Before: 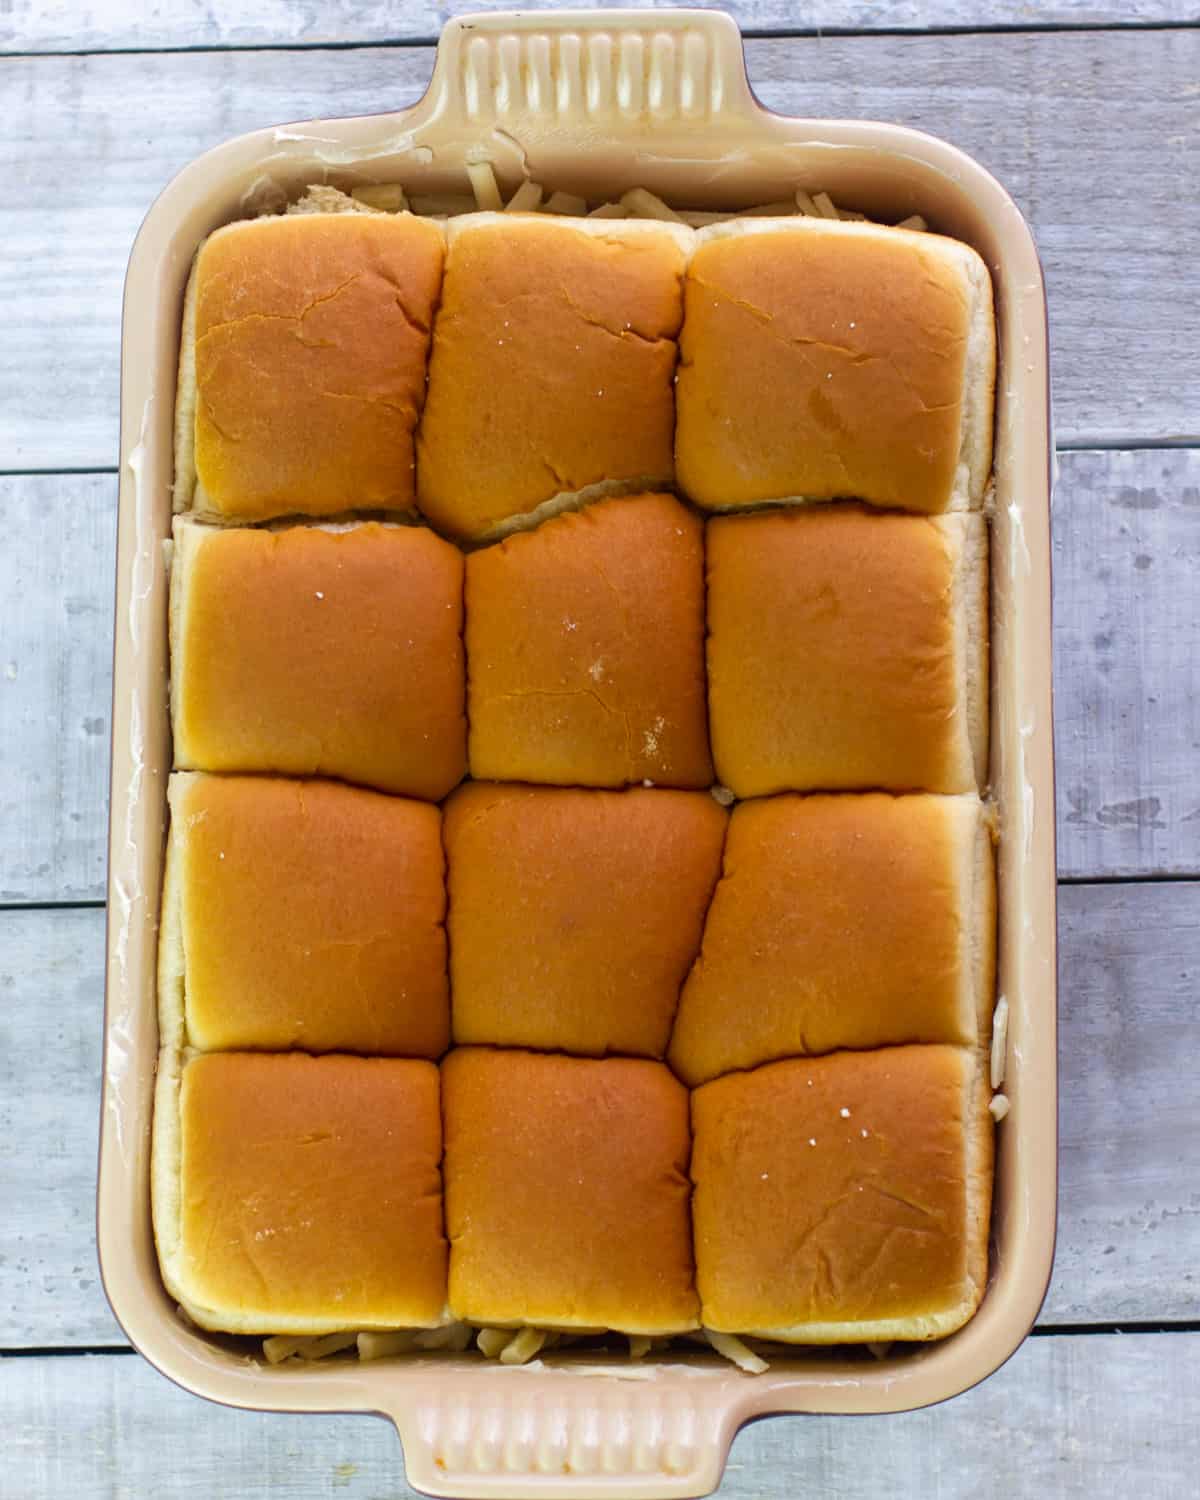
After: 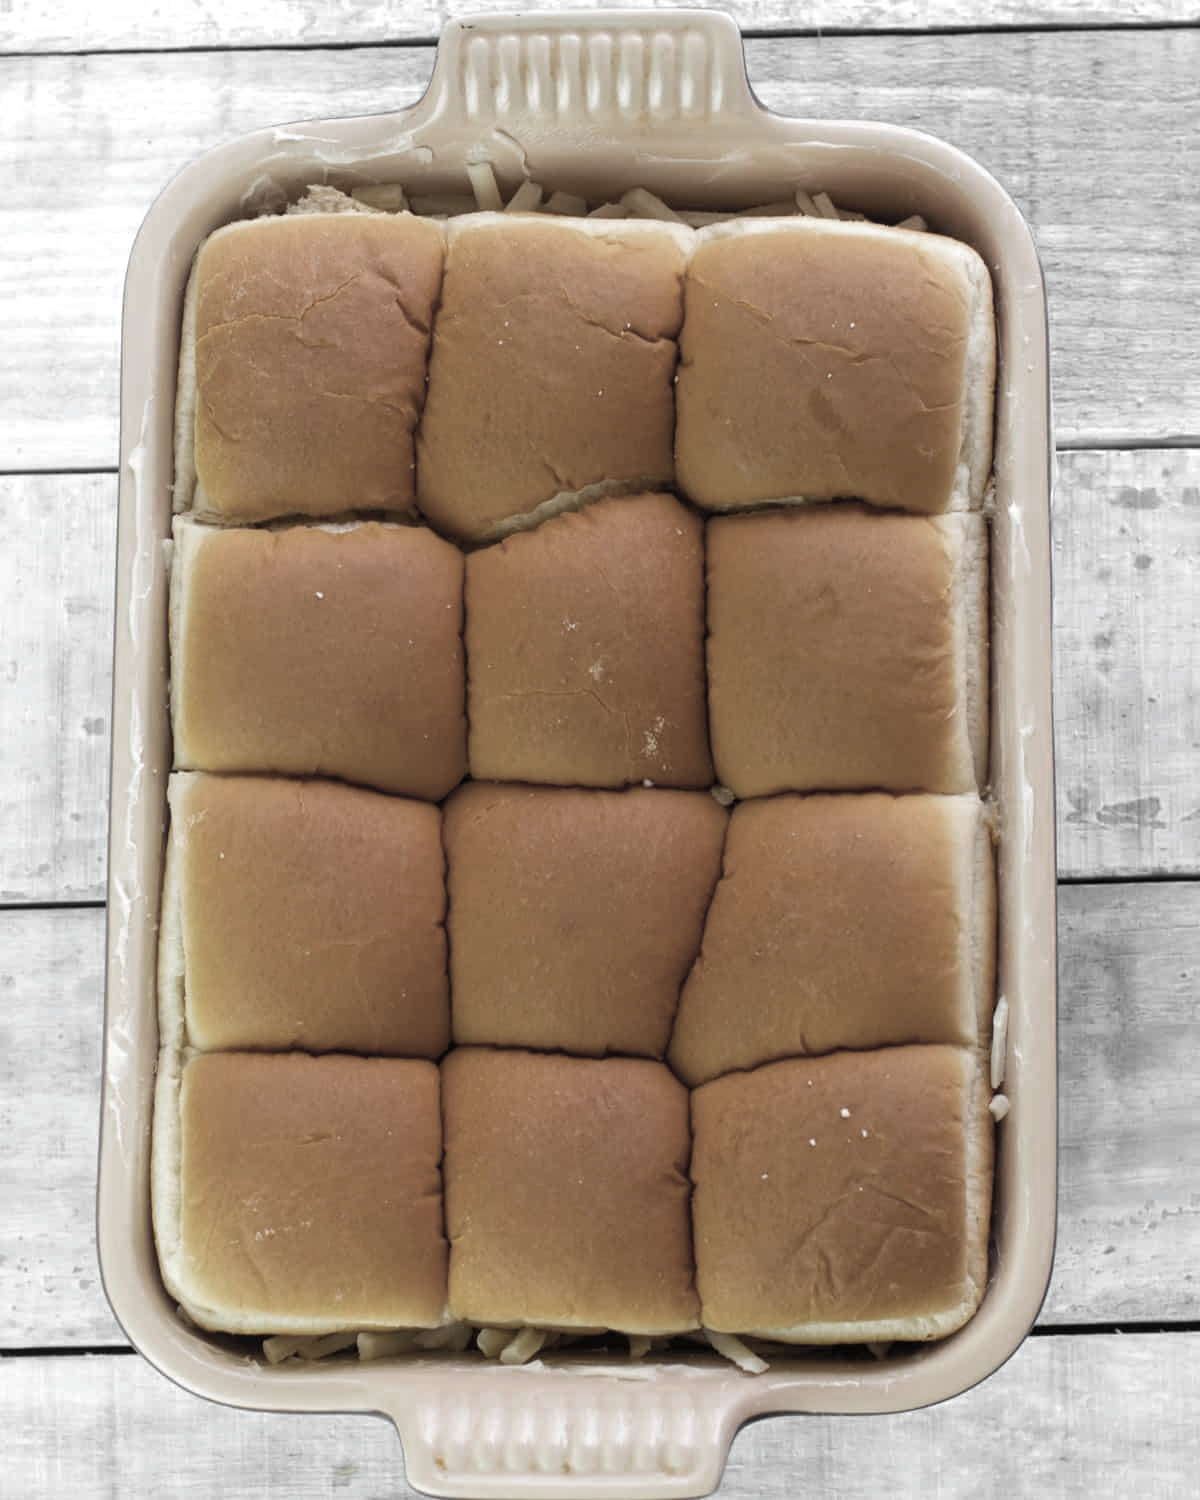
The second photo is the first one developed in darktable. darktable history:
tone equalizer: on, module defaults
color zones: curves: ch0 [(0, 0.613) (0.01, 0.613) (0.245, 0.448) (0.498, 0.529) (0.642, 0.665) (0.879, 0.777) (0.99, 0.613)]; ch1 [(0, 0.035) (0.121, 0.189) (0.259, 0.197) (0.415, 0.061) (0.589, 0.022) (0.732, 0.022) (0.857, 0.026) (0.991, 0.053)]
